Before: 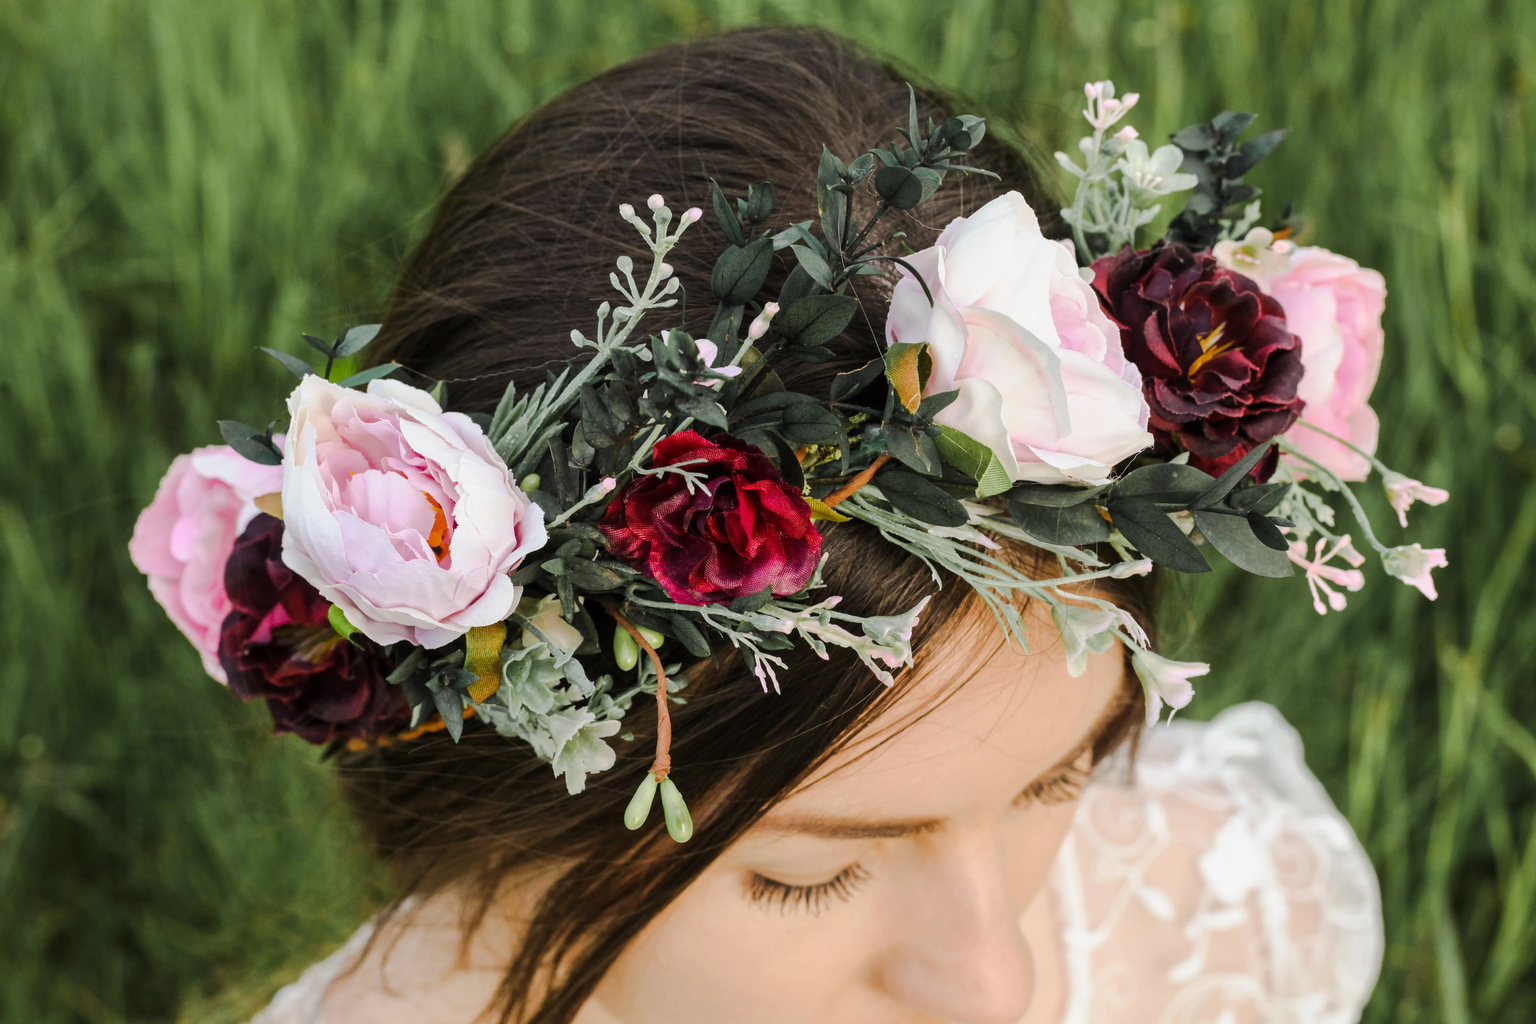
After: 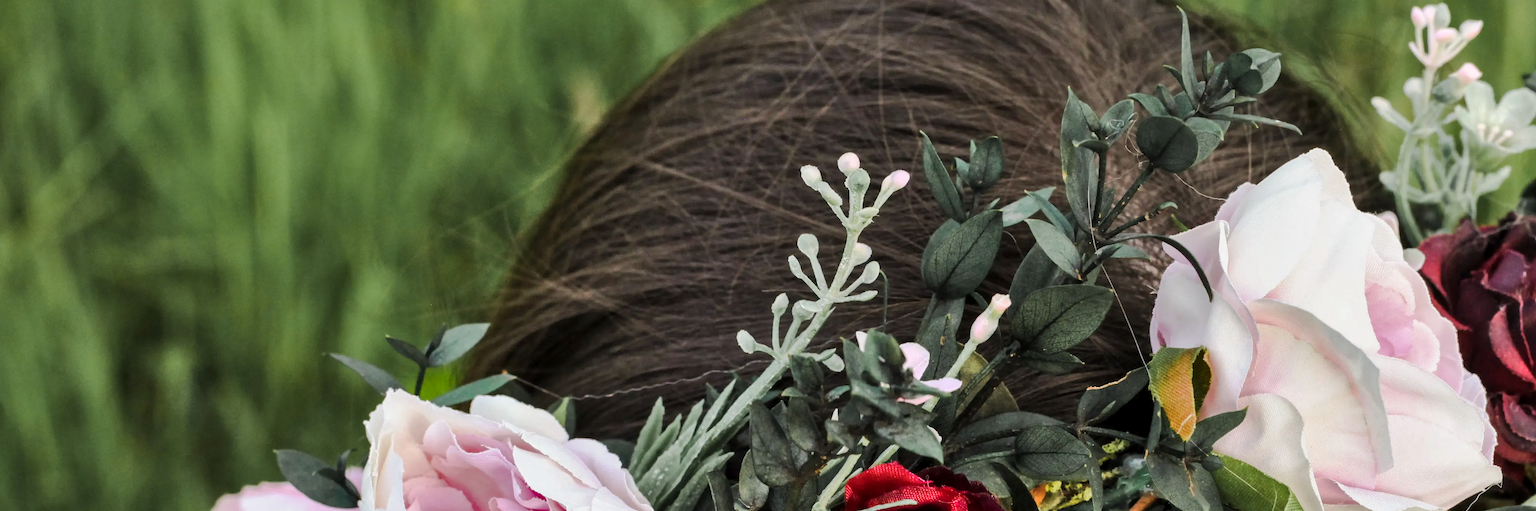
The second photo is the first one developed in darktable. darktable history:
shadows and highlights: white point adjustment 0.05, highlights color adjustment 55.9%, soften with gaussian
contrast equalizer: octaves 7, y [[0.6 ×6], [0.55 ×6], [0 ×6], [0 ×6], [0 ×6]], mix 0.15
crop: left 0.579%, top 7.627%, right 23.167%, bottom 54.275%
